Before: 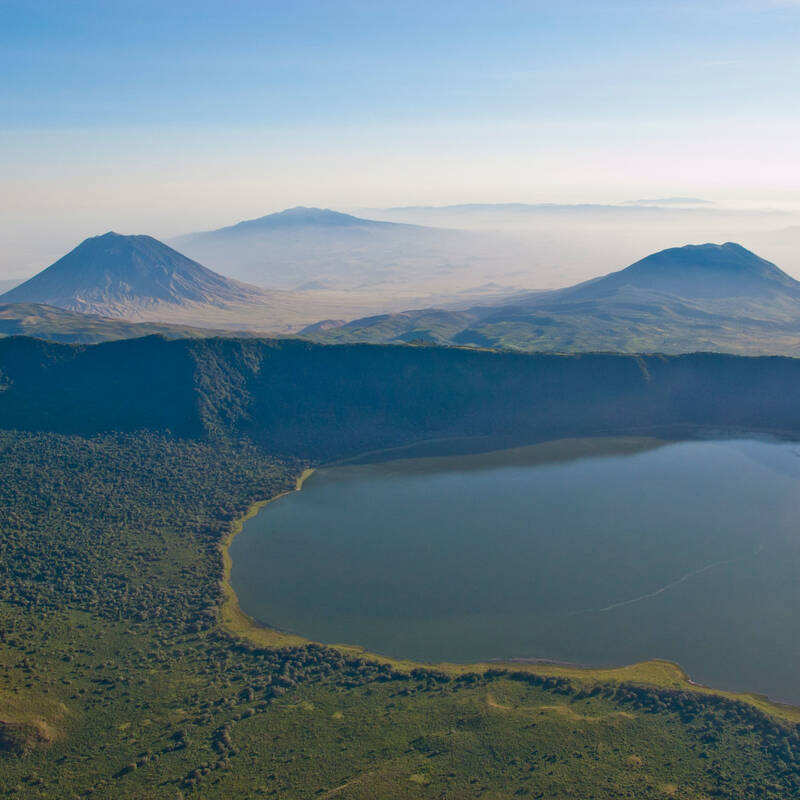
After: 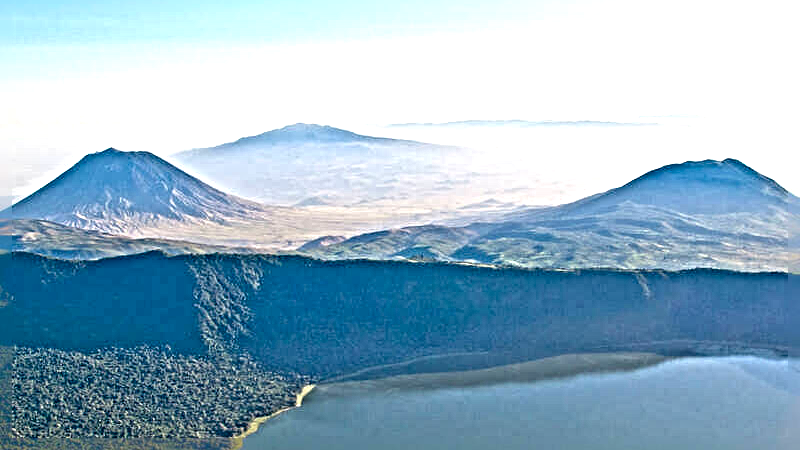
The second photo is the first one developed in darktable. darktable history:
levels: gray 50.79%, white 99.96%
sharpen: radius 6.264, amount 1.807, threshold 0.036
exposure: black level correction 0, exposure 1.001 EV, compensate highlight preservation false
color balance rgb: perceptual saturation grading › global saturation 0.807%, perceptual brilliance grading › global brilliance 1.557%, perceptual brilliance grading › highlights -3.816%, global vibrance 15.293%
crop and rotate: top 10.59%, bottom 33.149%
